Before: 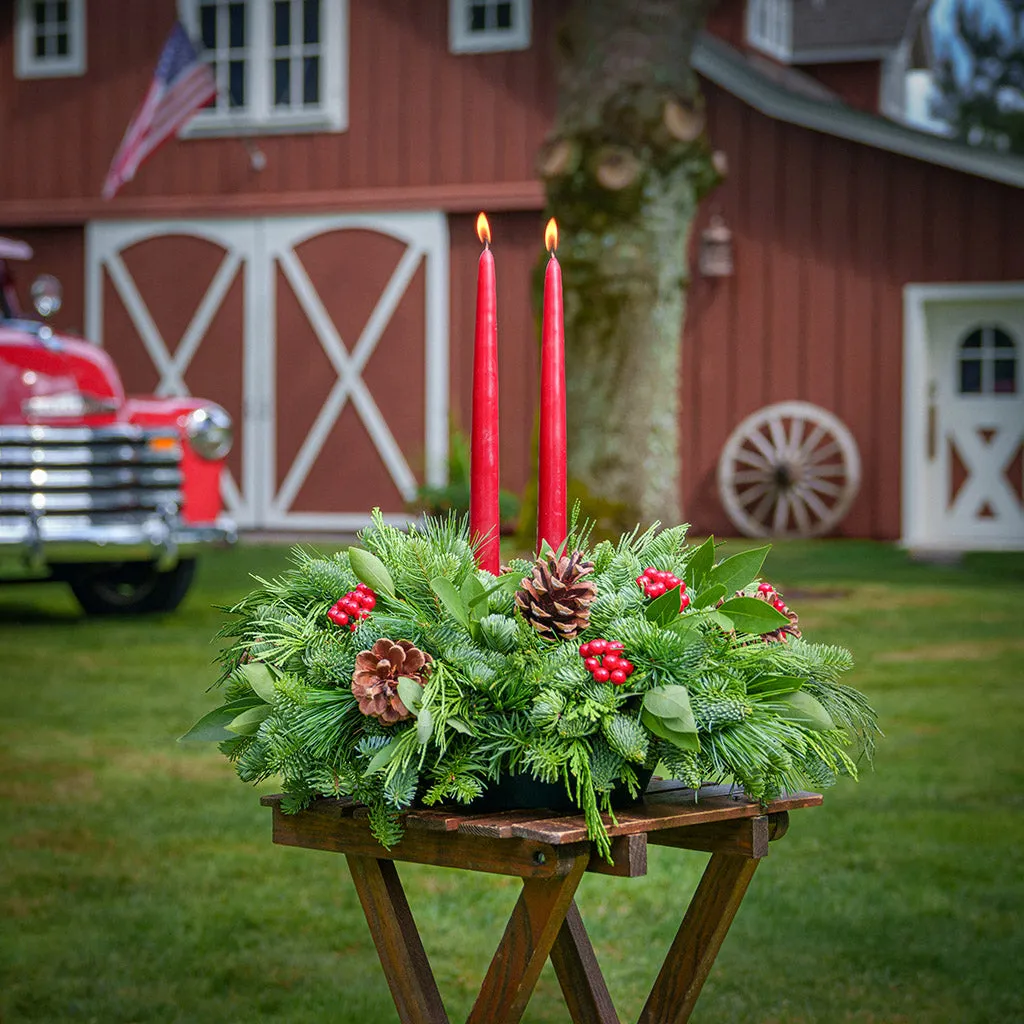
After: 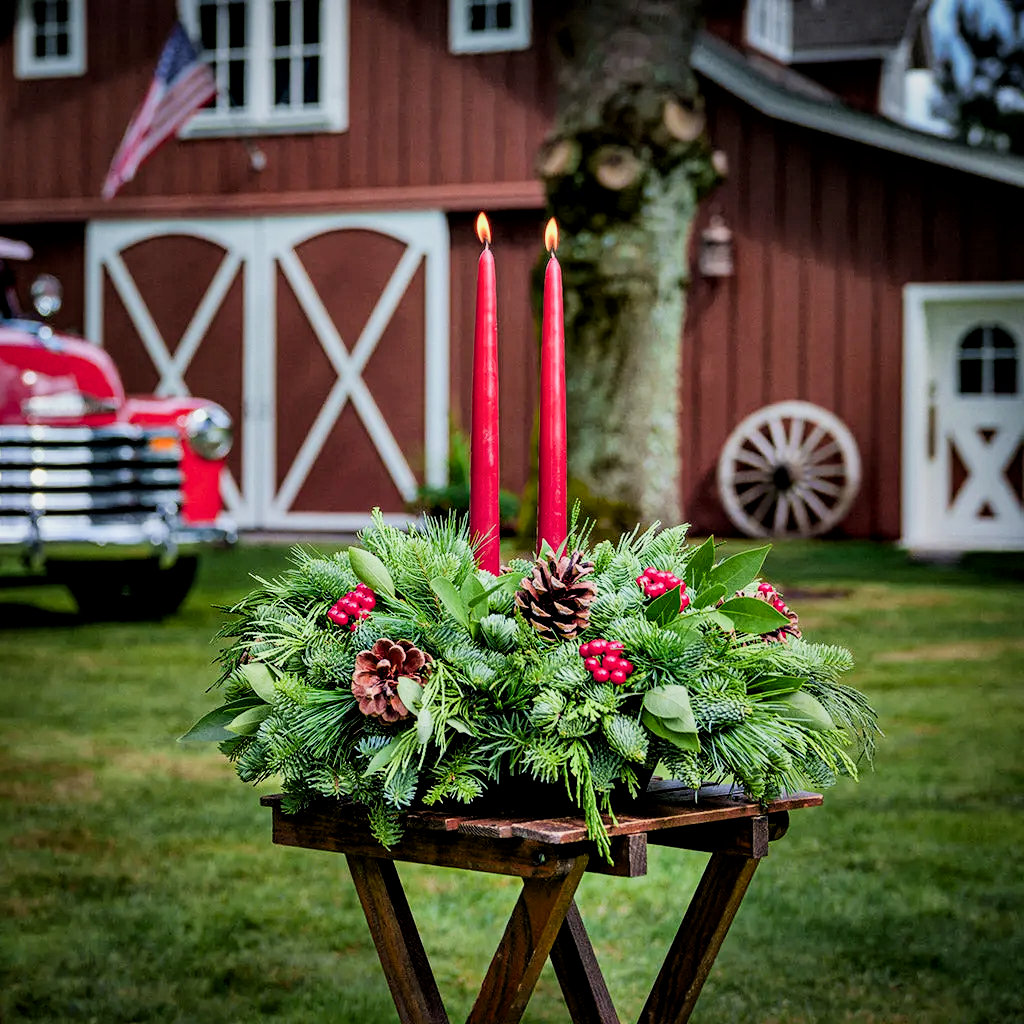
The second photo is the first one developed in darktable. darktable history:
contrast equalizer: y [[0.6 ×6], [0.55 ×6], [0 ×6], [0 ×6], [0 ×6]]
local contrast: mode bilateral grid, contrast 19, coarseness 50, detail 119%, midtone range 0.2
filmic rgb: middle gray luminance 28.97%, black relative exposure -10.36 EV, white relative exposure 5.49 EV, target black luminance 0%, hardness 3.97, latitude 1.64%, contrast 1.123, highlights saturation mix 4.1%, shadows ↔ highlights balance 15.2%
